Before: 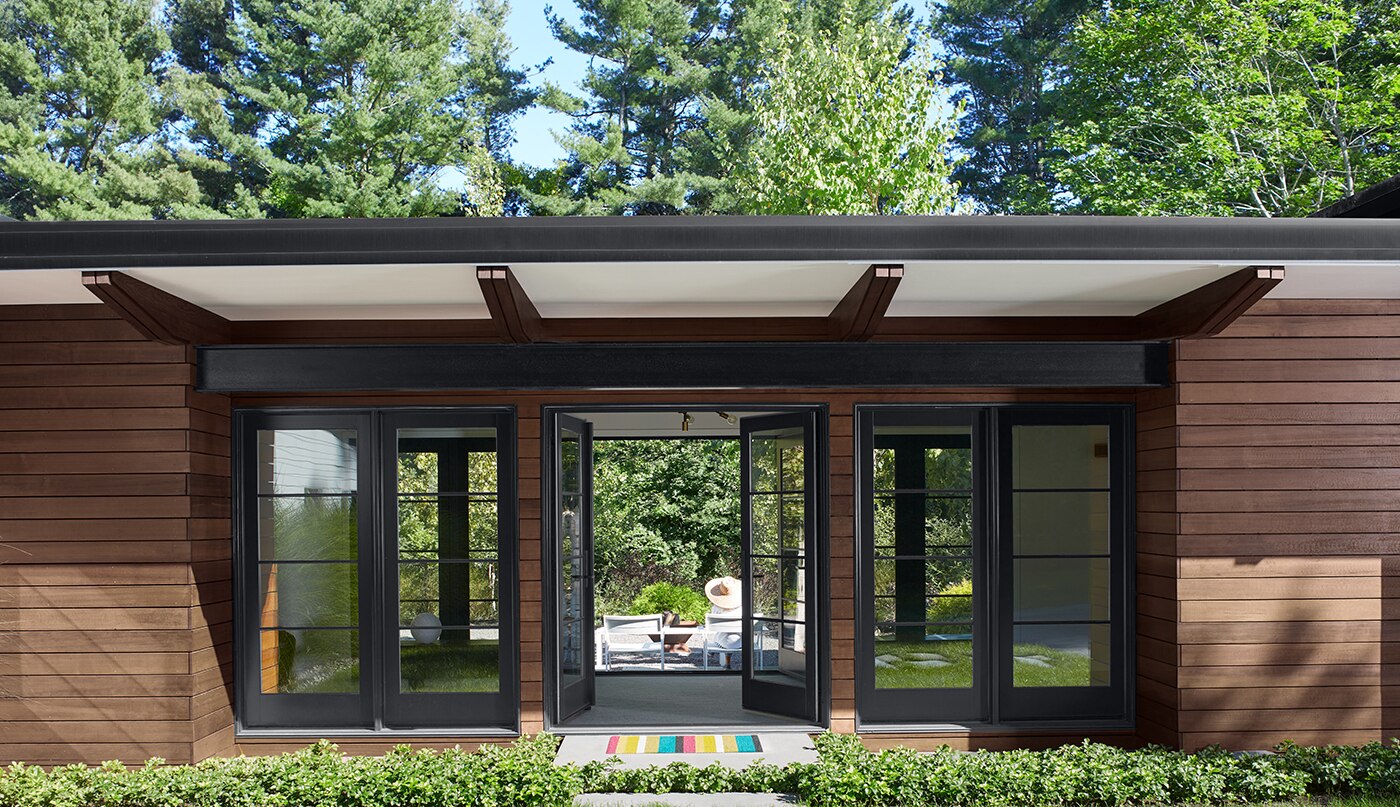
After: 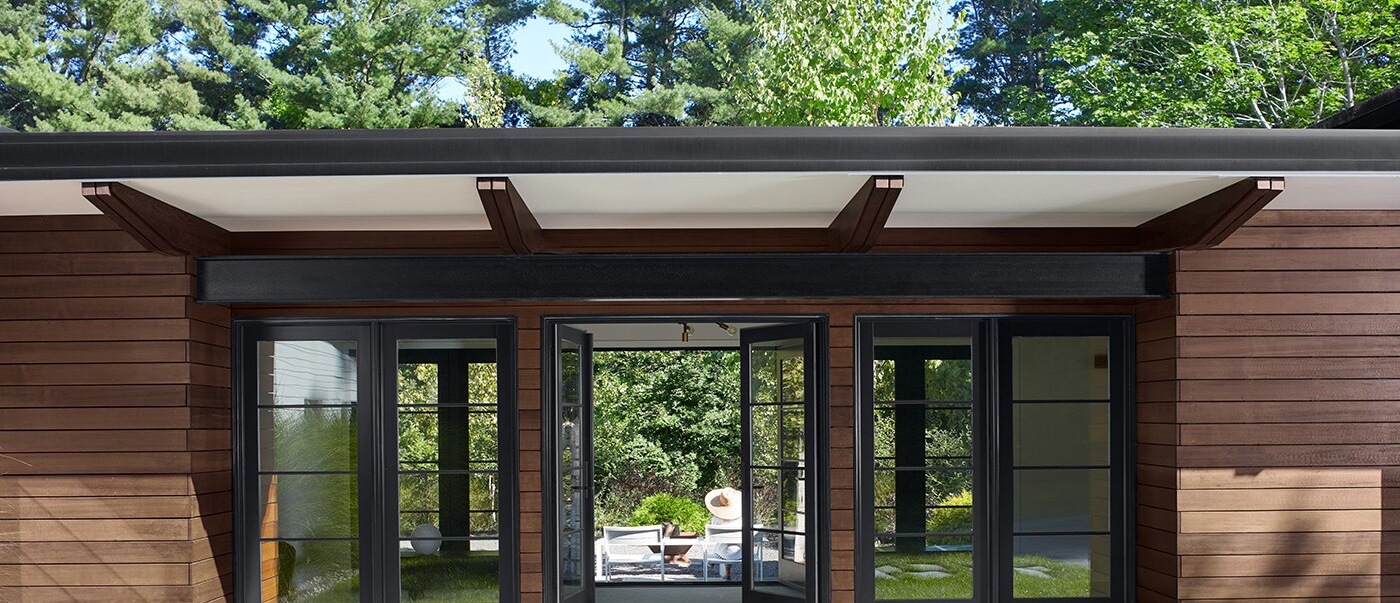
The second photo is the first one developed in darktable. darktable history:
crop: top 11.031%, bottom 13.903%
